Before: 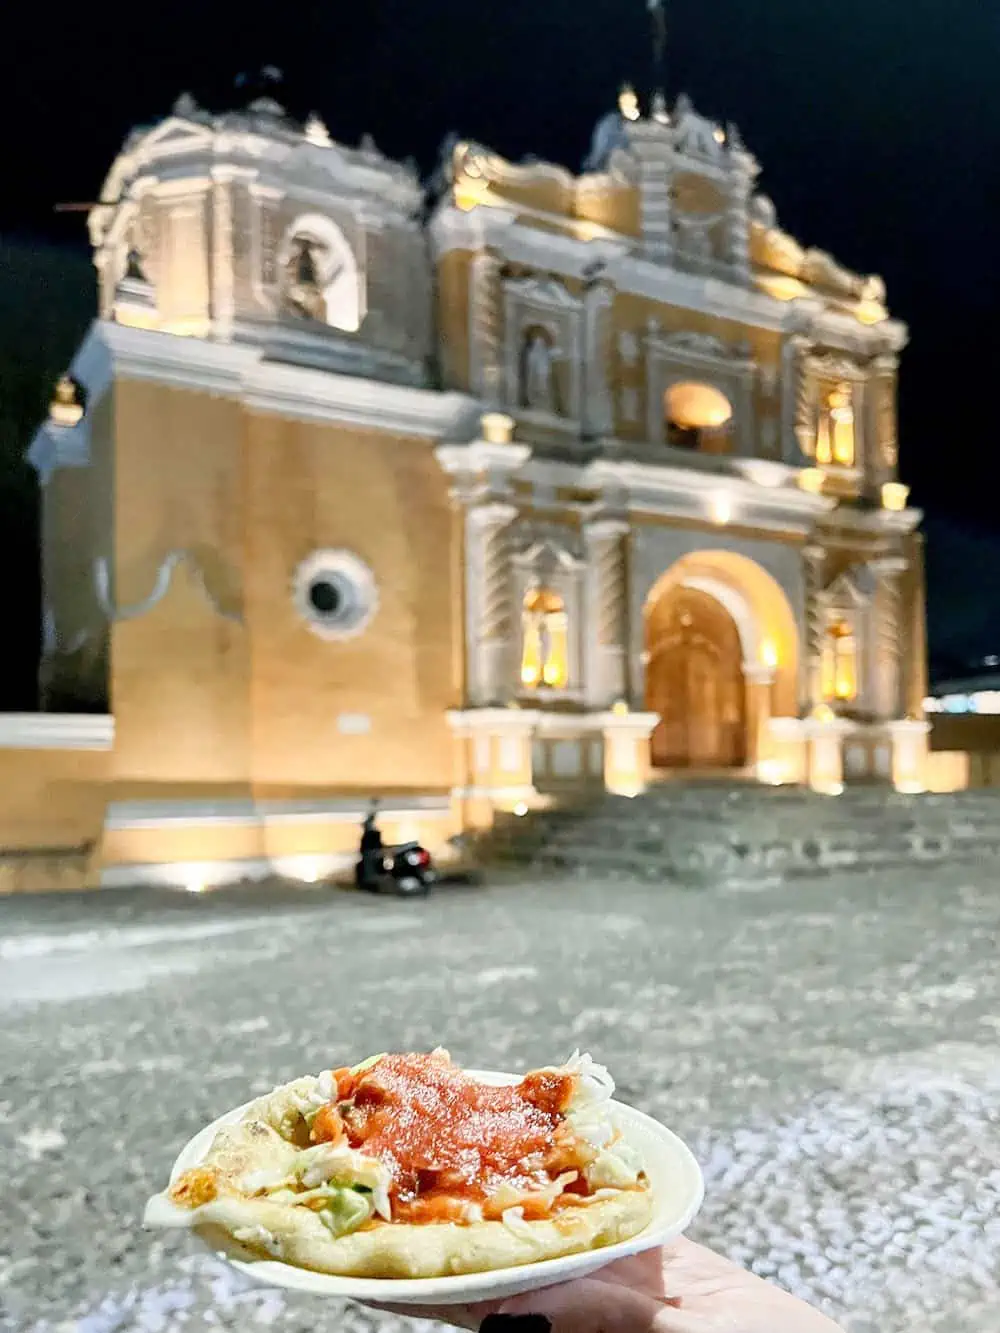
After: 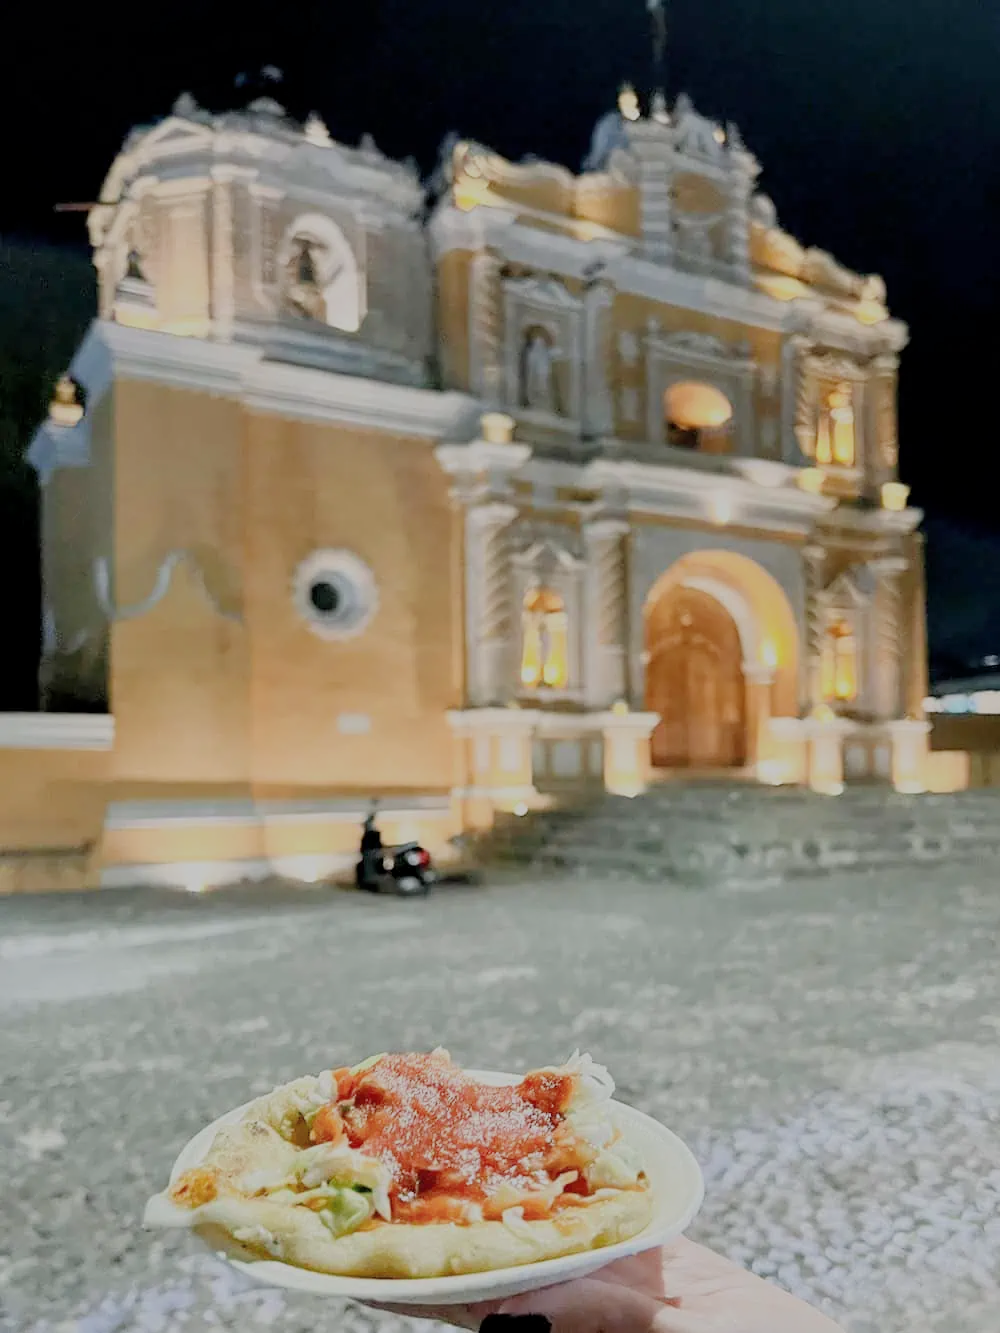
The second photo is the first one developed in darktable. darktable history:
filmic rgb: middle gray luminance 4.47%, black relative exposure -13.01 EV, white relative exposure 5.02 EV, target black luminance 0%, hardness 5.18, latitude 59.69%, contrast 0.754, highlights saturation mix 5.67%, shadows ↔ highlights balance 25.94%
